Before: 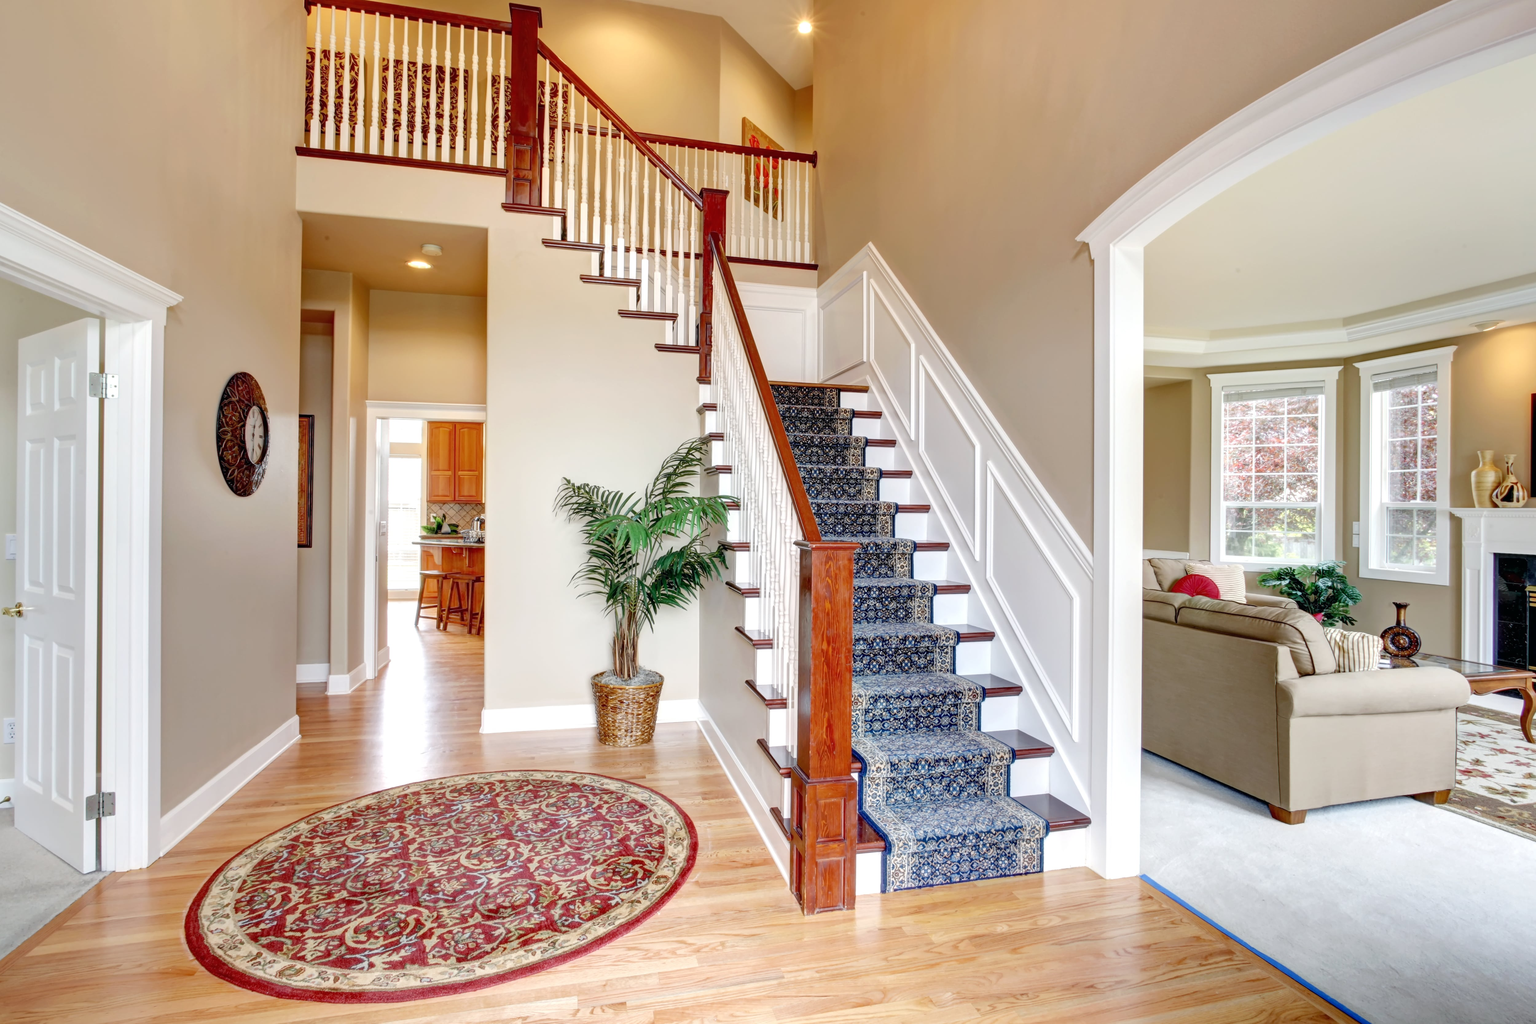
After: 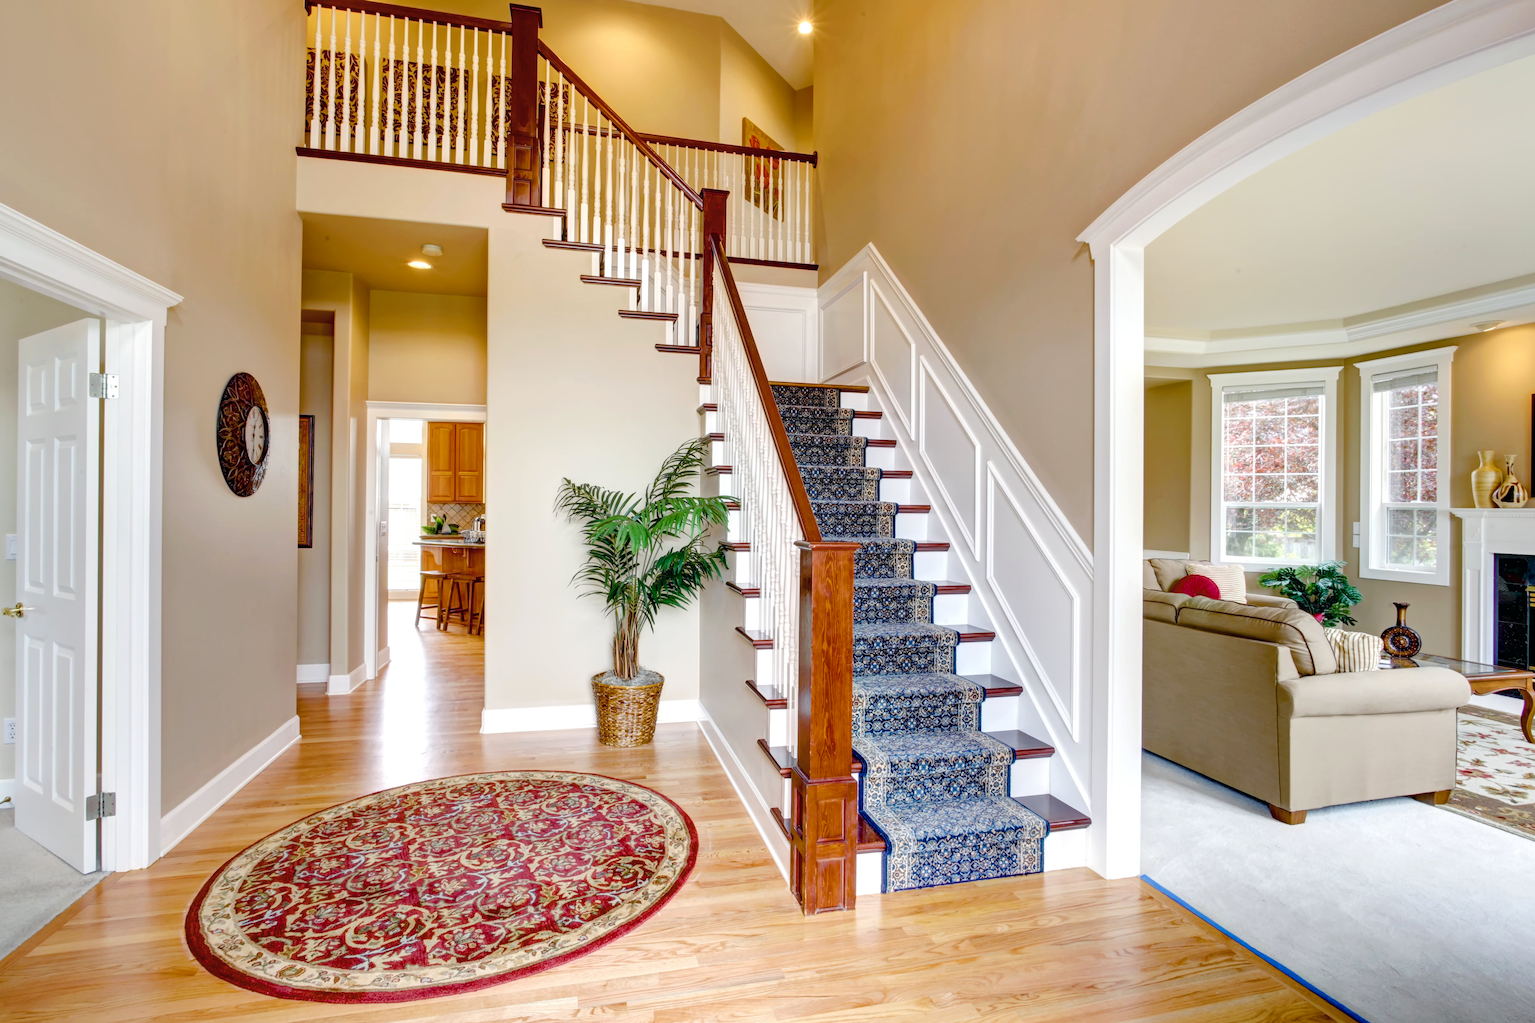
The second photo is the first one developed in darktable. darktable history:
color balance rgb: perceptual saturation grading › global saturation 45.334%, perceptual saturation grading › highlights -25.617%, perceptual saturation grading › shadows 49.271%, global vibrance 20%
color correction: highlights b* -0.031, saturation 0.798
